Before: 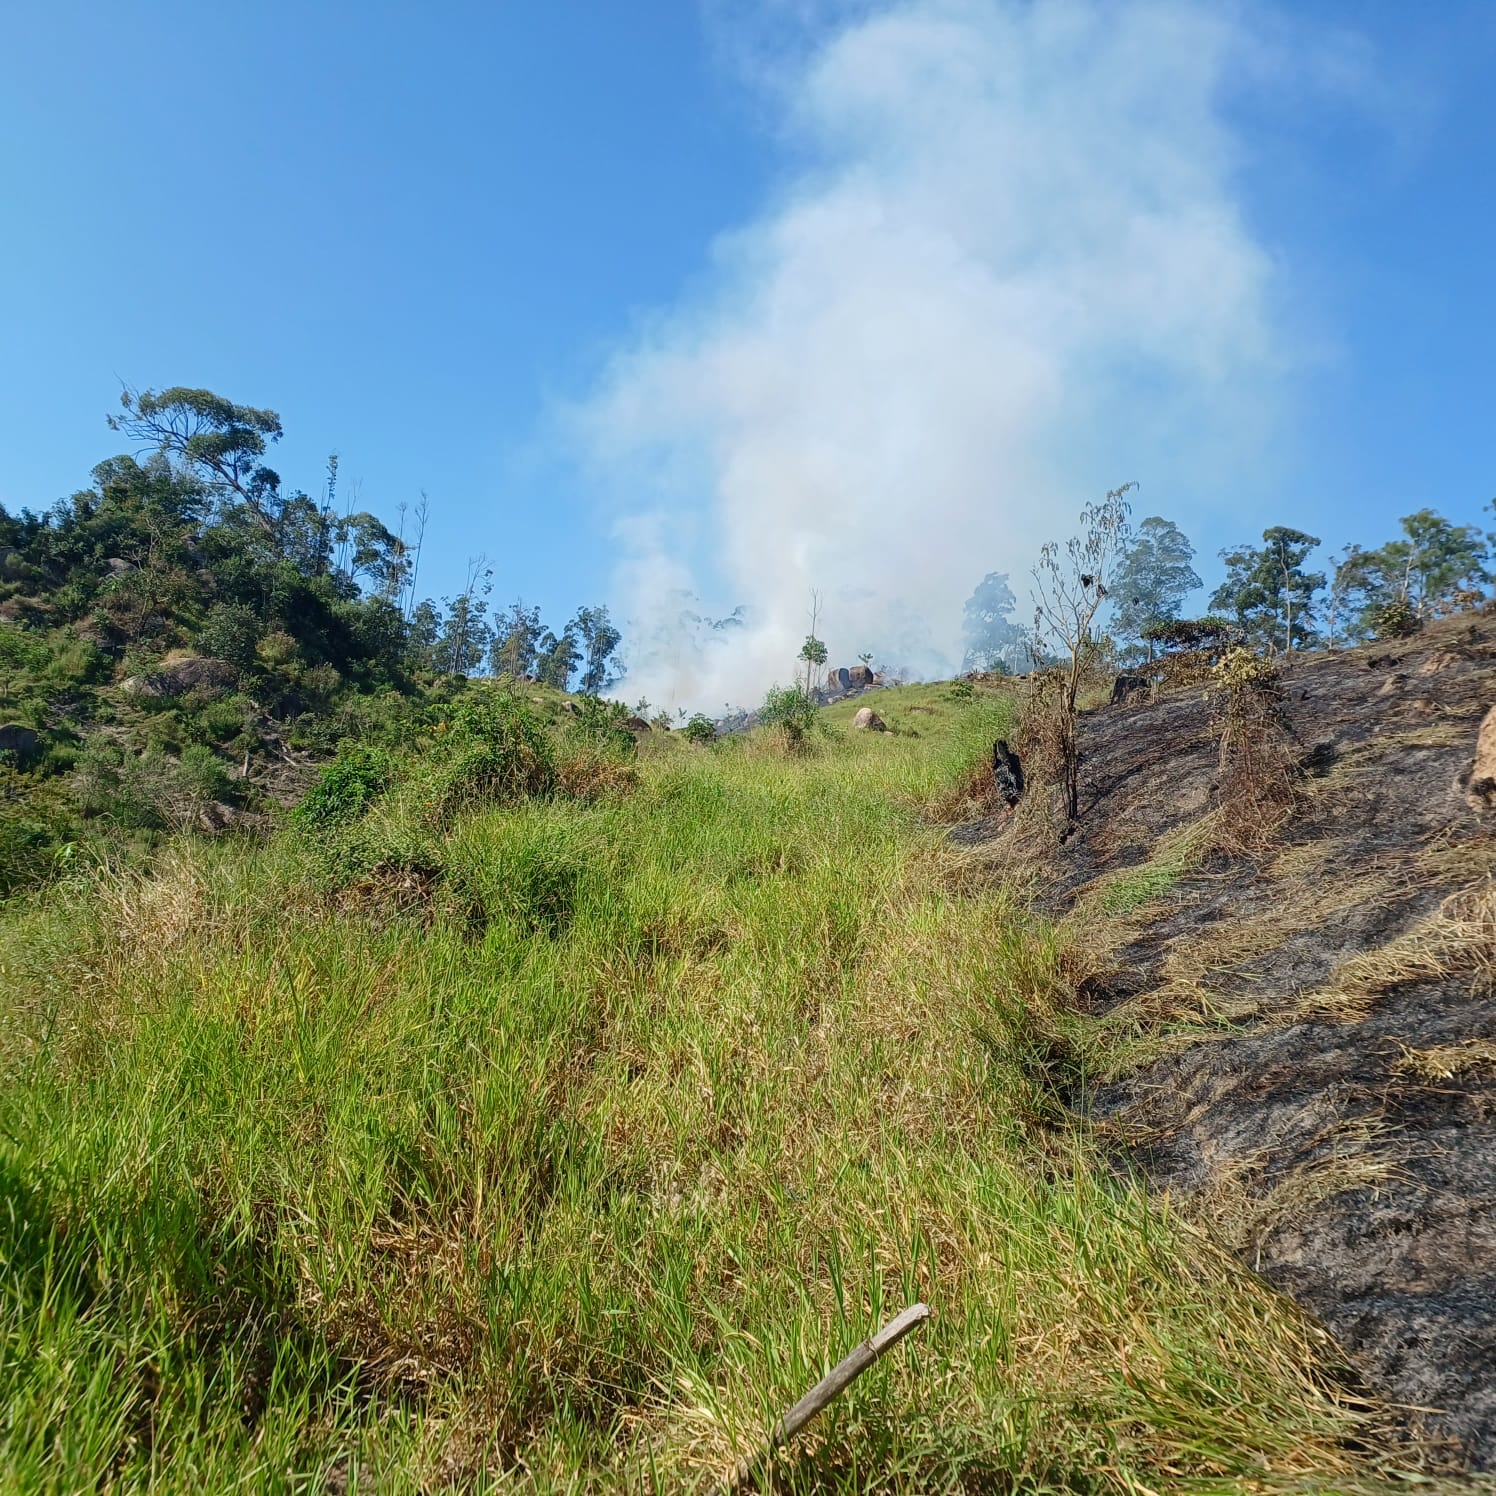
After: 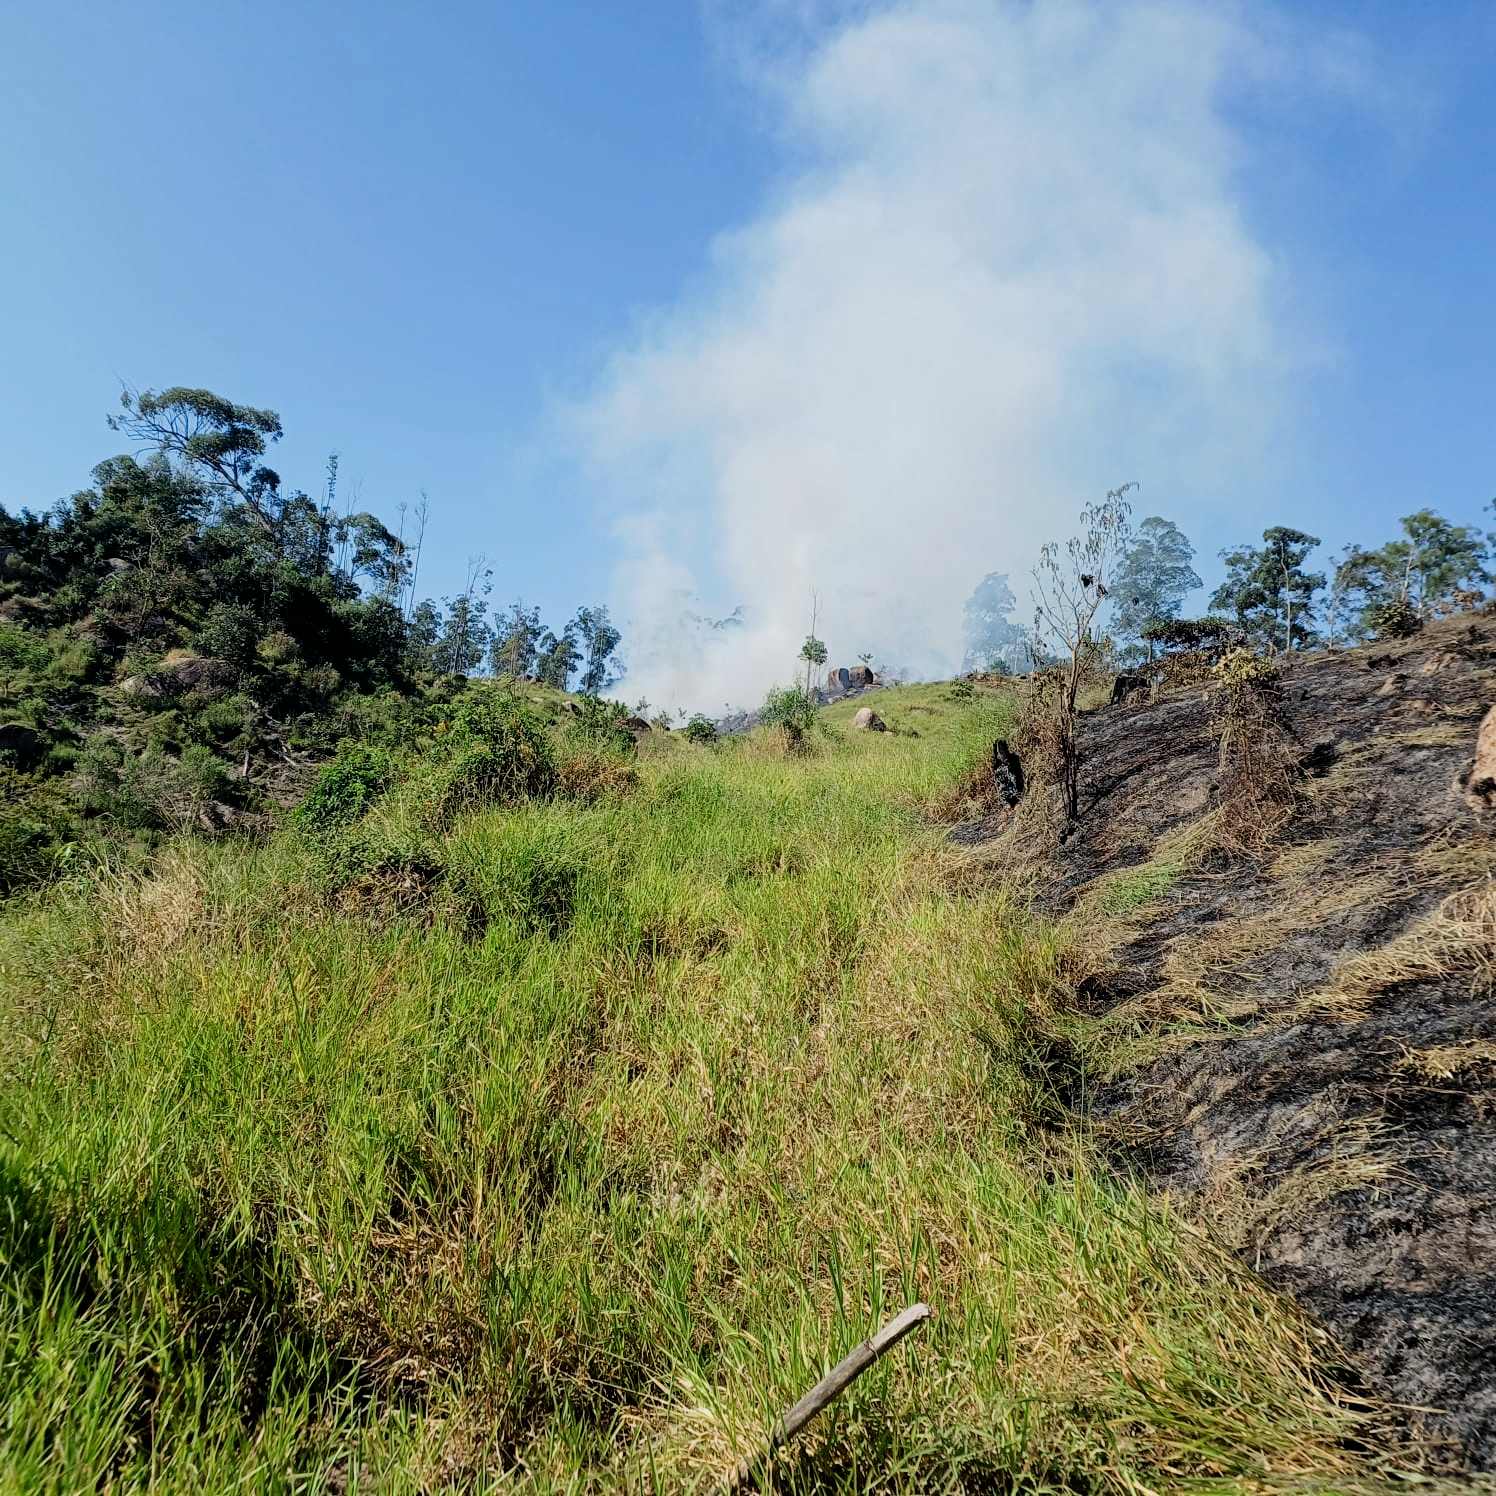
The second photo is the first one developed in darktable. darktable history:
exposure: exposure 0.077 EV, compensate exposure bias true, compensate highlight preservation false
filmic rgb: black relative exposure -5.06 EV, white relative exposure 3.55 EV, hardness 3.18, contrast 1.184, highlights saturation mix -49.68%, iterations of high-quality reconstruction 0
